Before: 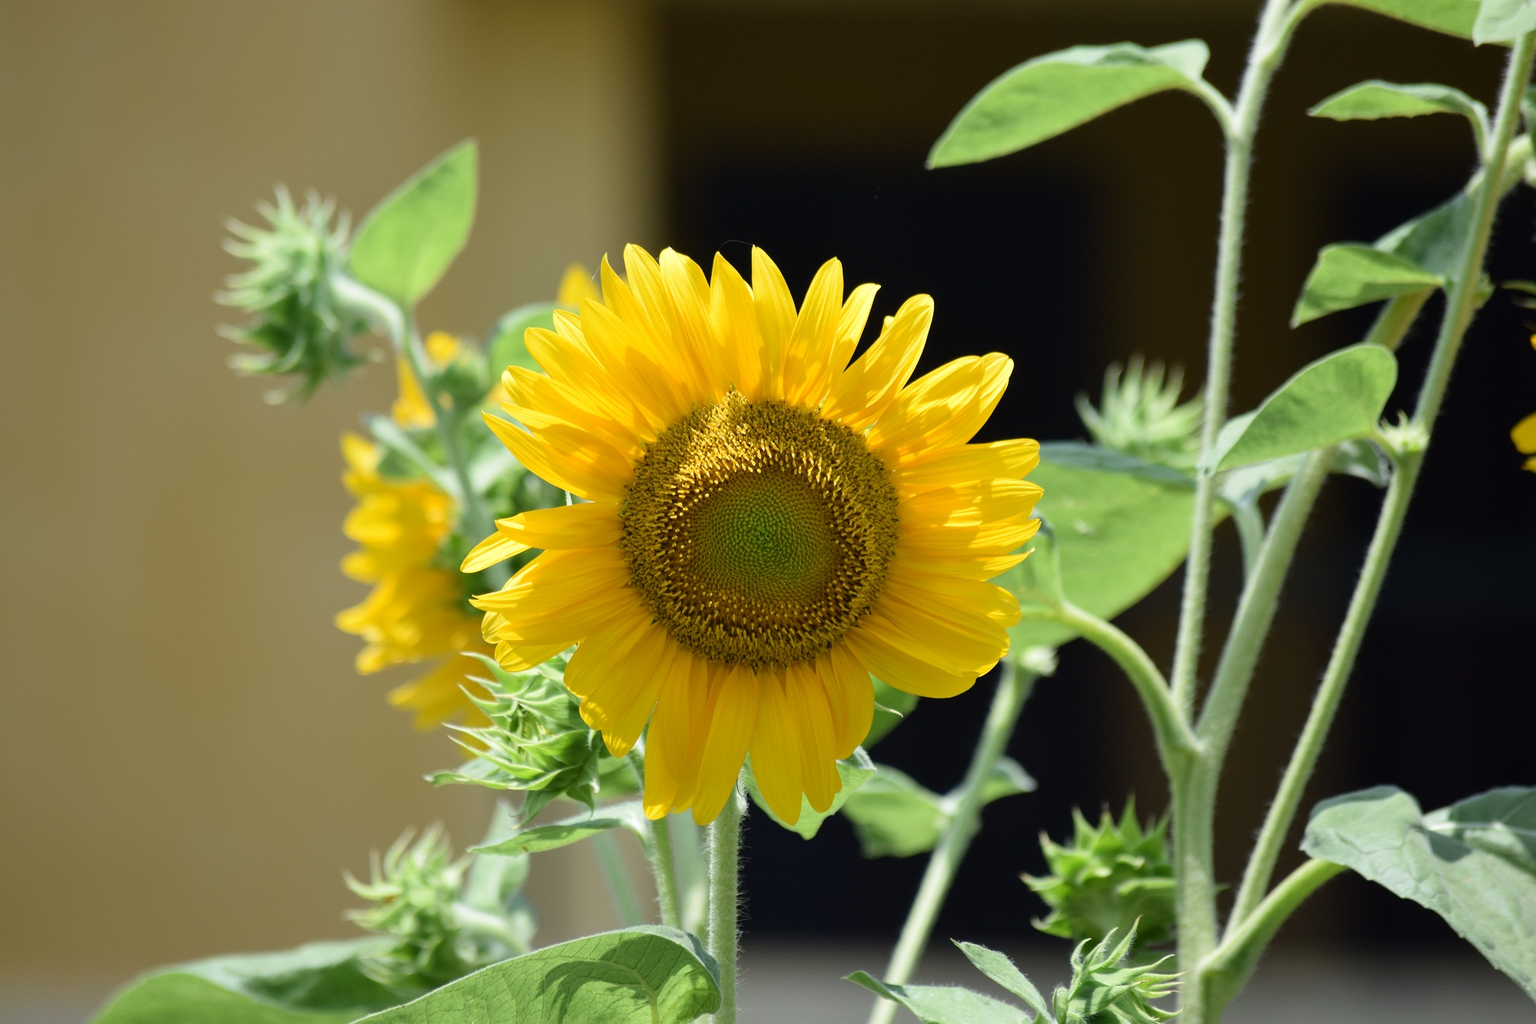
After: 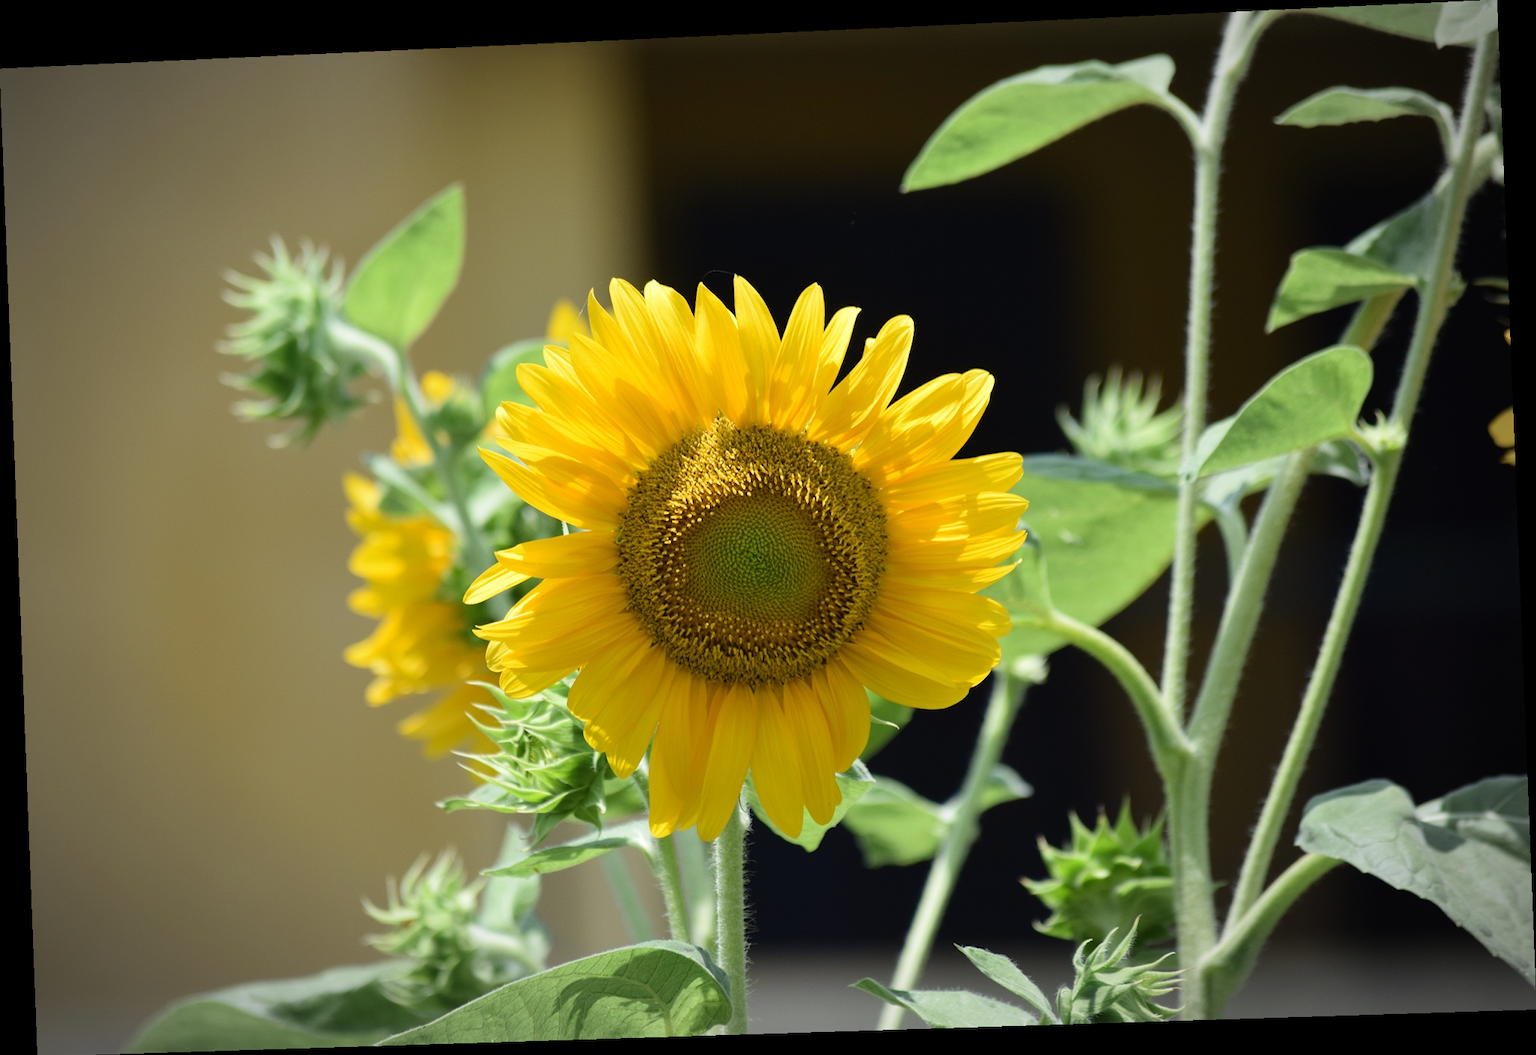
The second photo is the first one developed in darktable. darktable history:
rotate and perspective: rotation -2.22°, lens shift (horizontal) -0.022, automatic cropping off
vignetting: automatic ratio true
